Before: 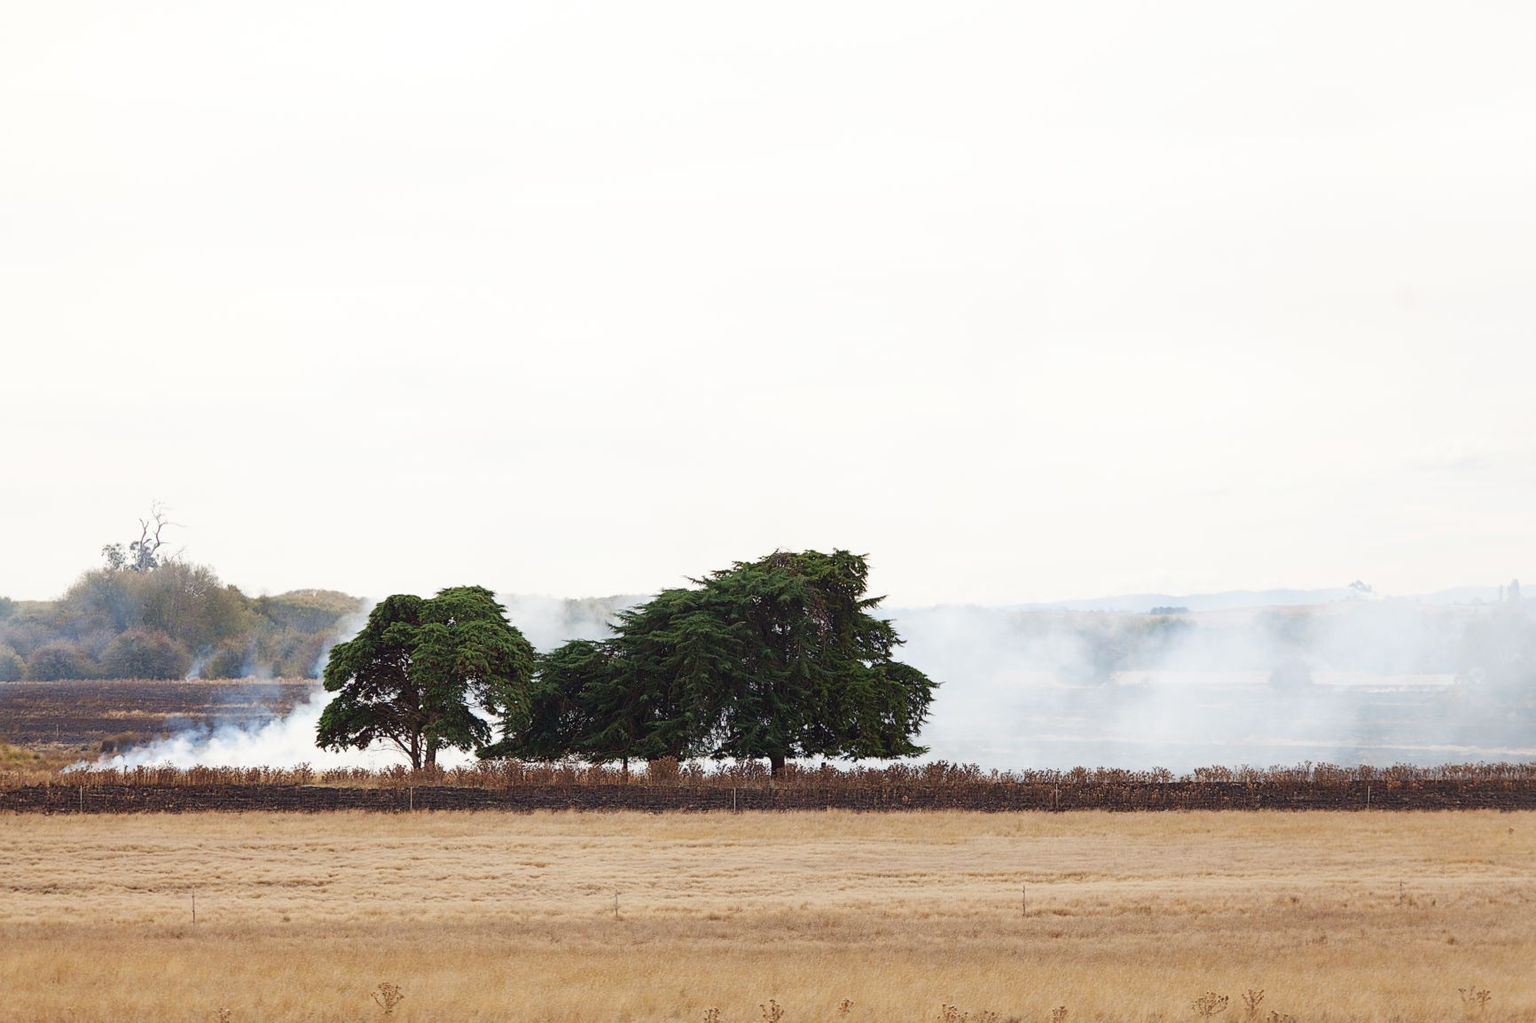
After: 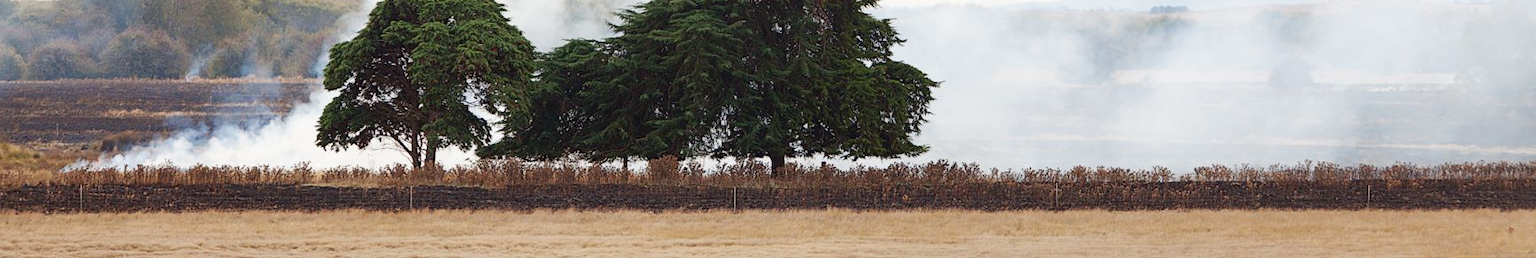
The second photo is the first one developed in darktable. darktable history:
crop and rotate: top 58.819%, bottom 15.797%
